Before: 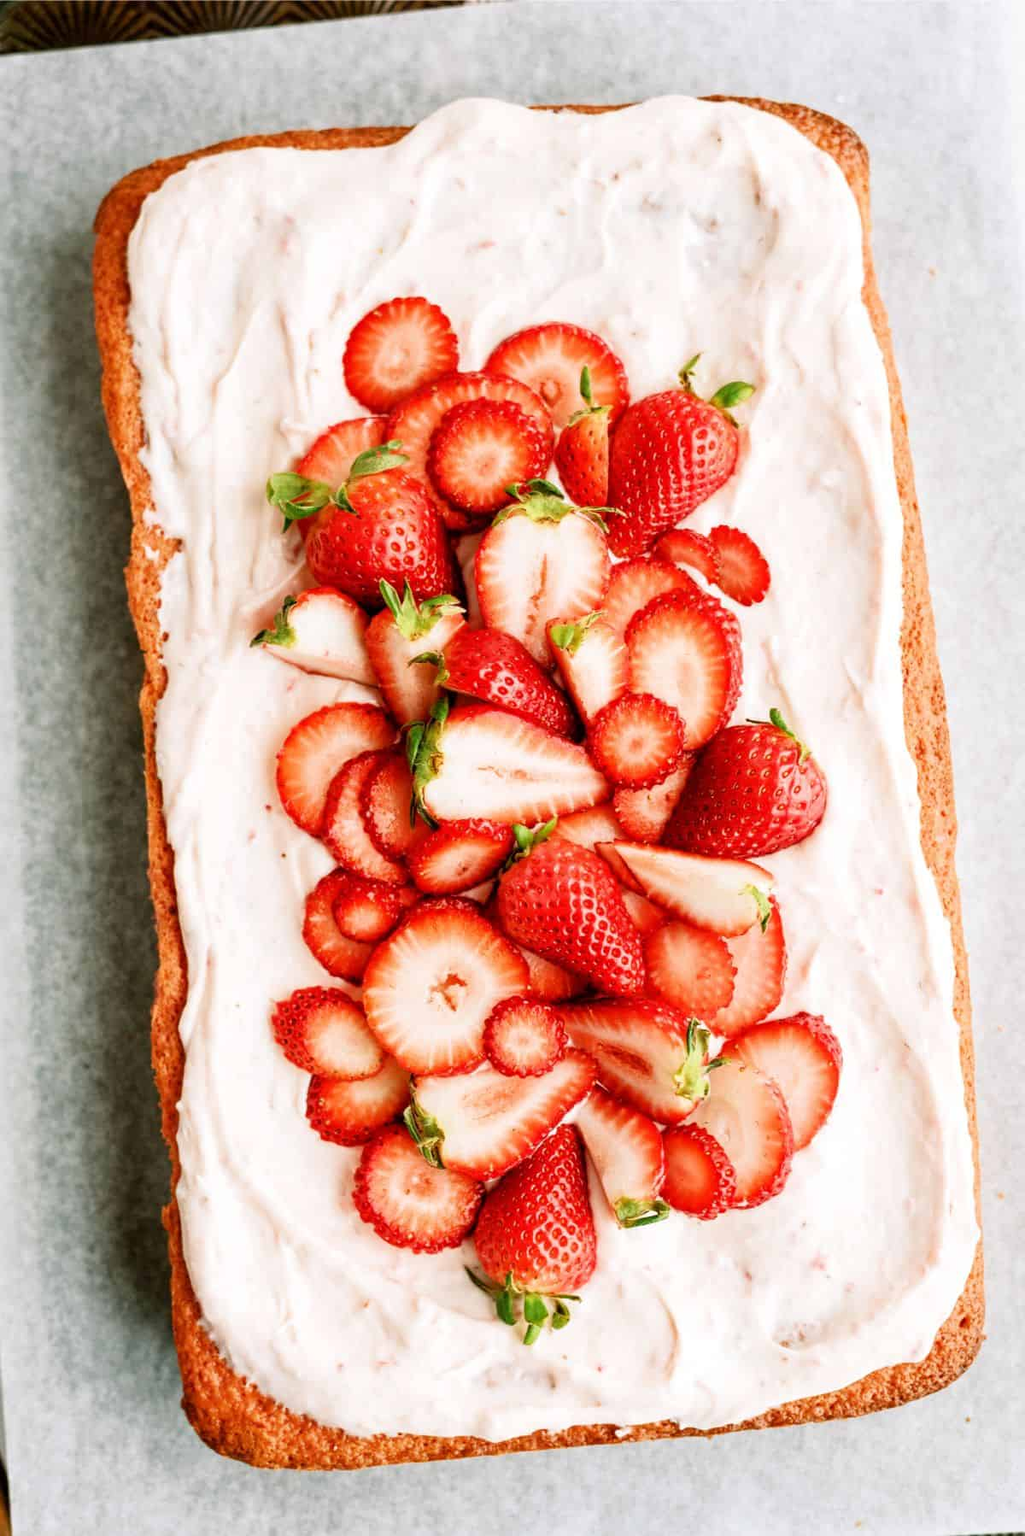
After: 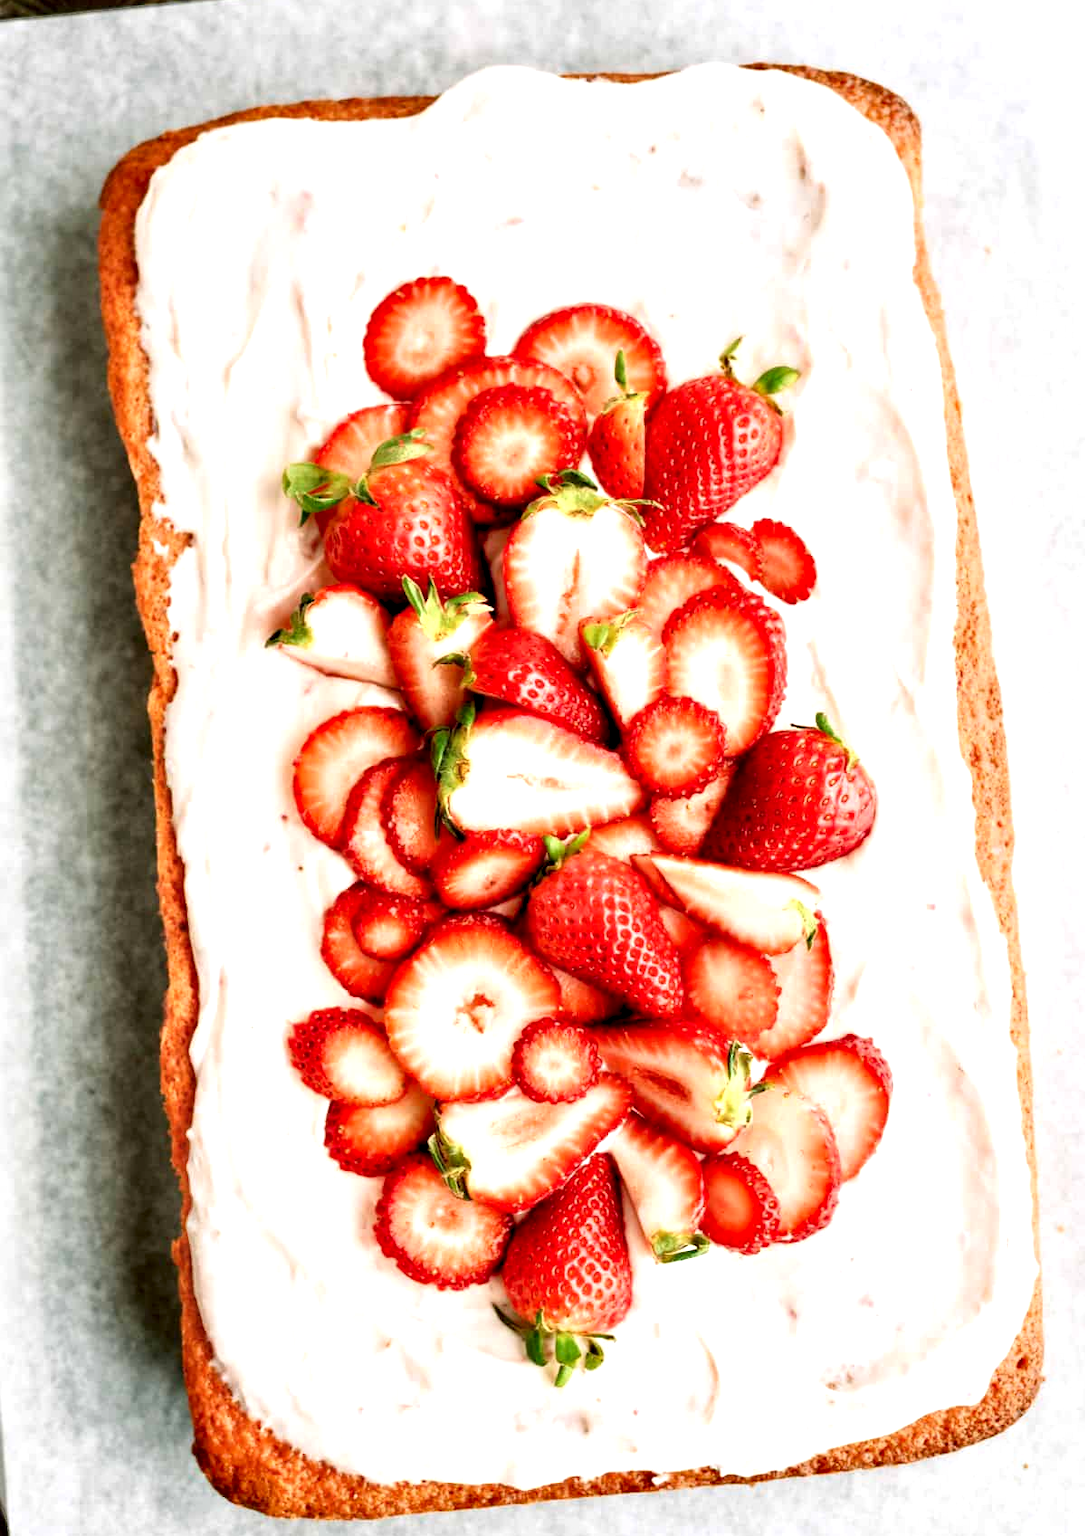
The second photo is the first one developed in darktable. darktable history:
contrast equalizer: octaves 7, y [[0.514, 0.573, 0.581, 0.508, 0.5, 0.5], [0.5 ×6], [0.5 ×6], [0 ×6], [0 ×6]]
crop and rotate: top 2.415%, bottom 3.163%
exposure: exposure 0.403 EV, compensate exposure bias true, compensate highlight preservation false
